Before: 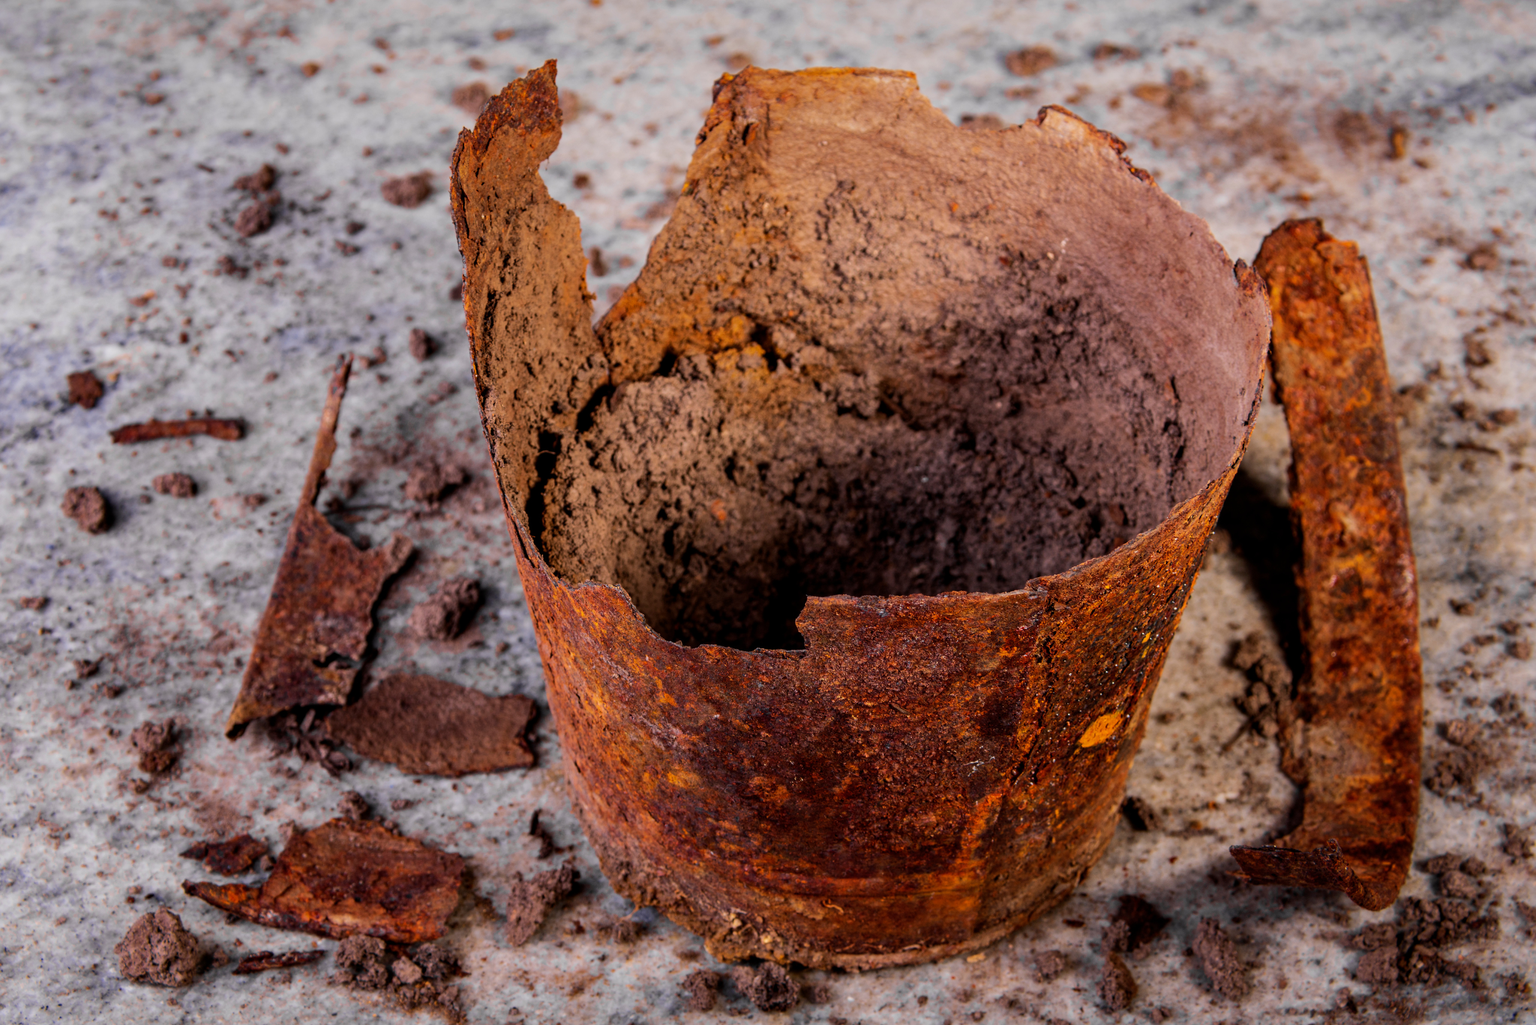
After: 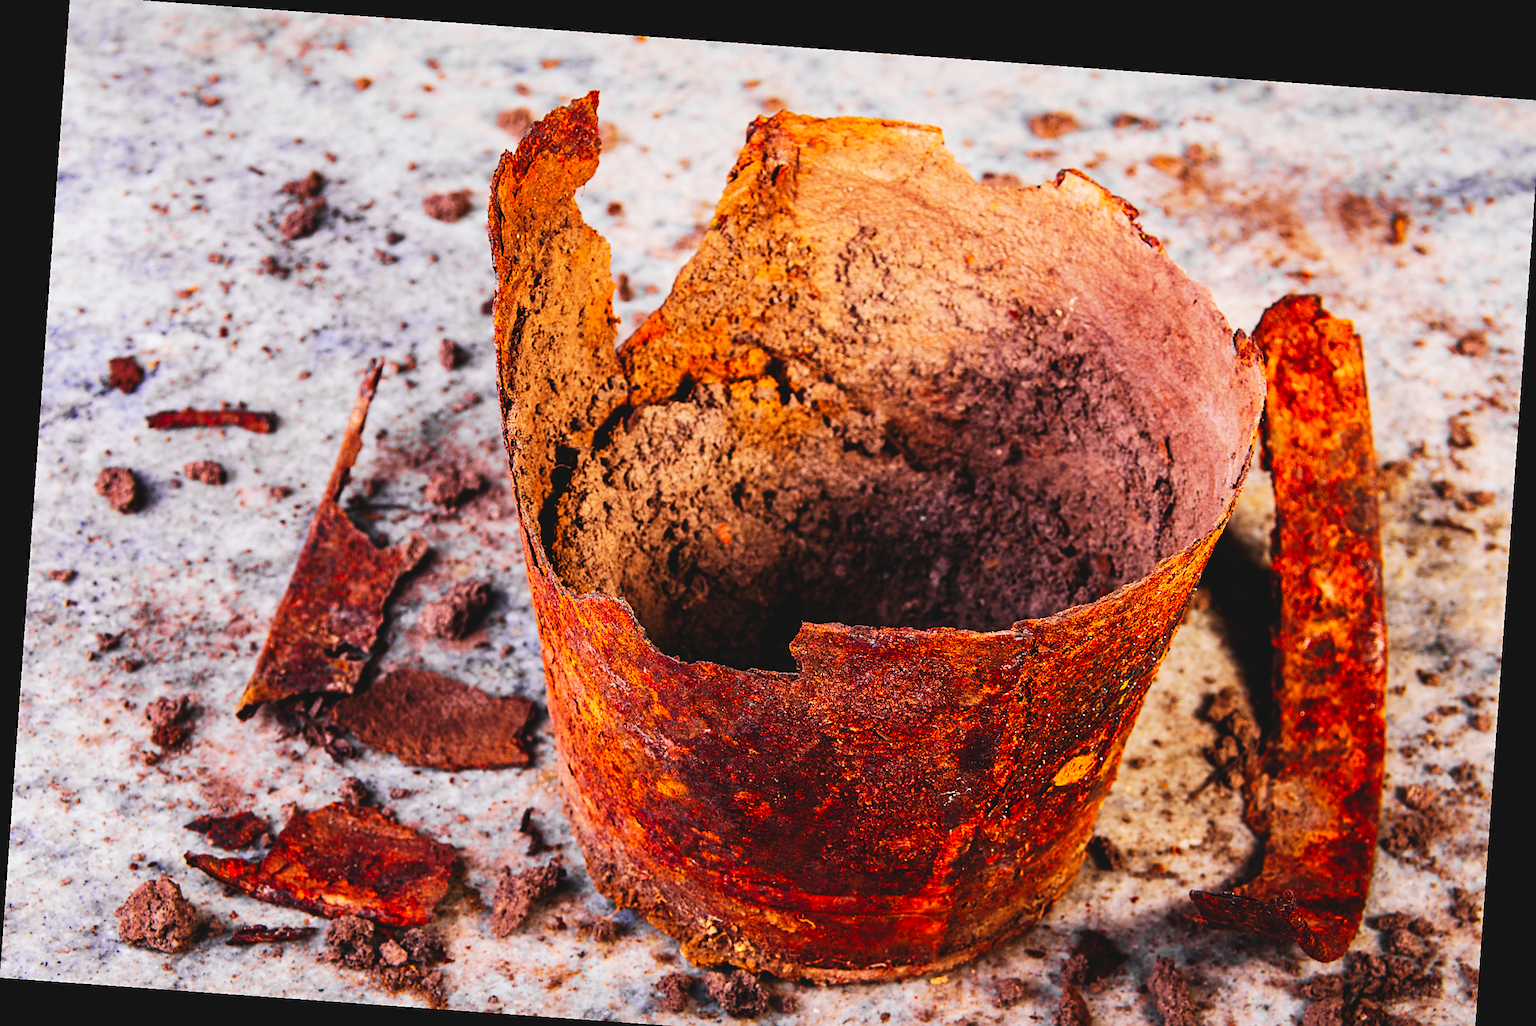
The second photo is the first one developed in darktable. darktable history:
sharpen: on, module defaults
exposure: black level correction -0.015, exposure -0.5 EV, compensate highlight preservation false
crop: top 0.448%, right 0.264%, bottom 5.045%
contrast brightness saturation: saturation -0.05
color correction: saturation 1.32
rotate and perspective: rotation 4.1°, automatic cropping off
base curve: curves: ch0 [(0, 0) (0.007, 0.004) (0.027, 0.03) (0.046, 0.07) (0.207, 0.54) (0.442, 0.872) (0.673, 0.972) (1, 1)], preserve colors none
